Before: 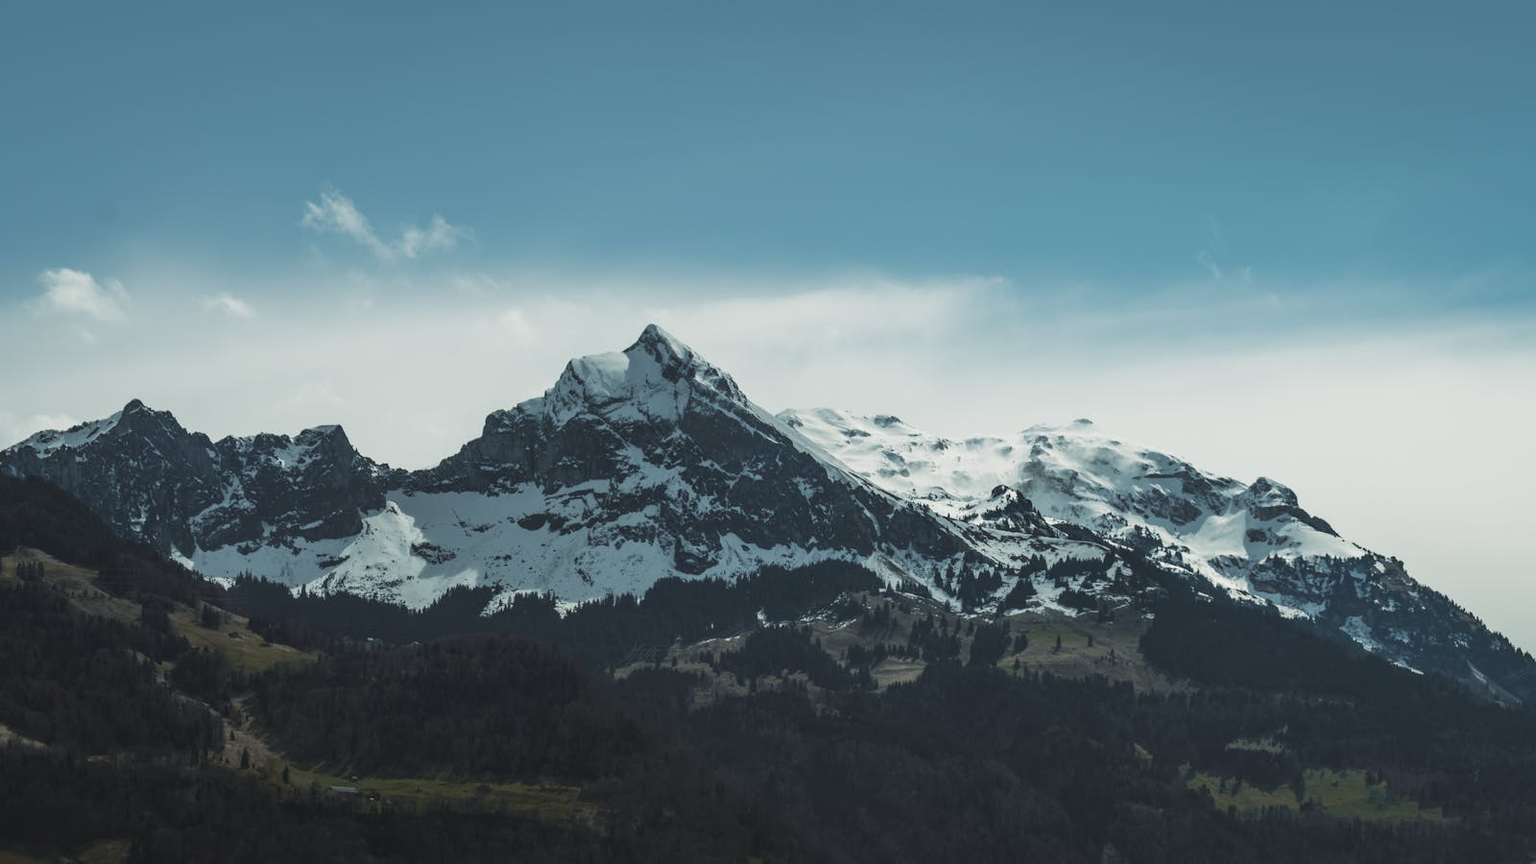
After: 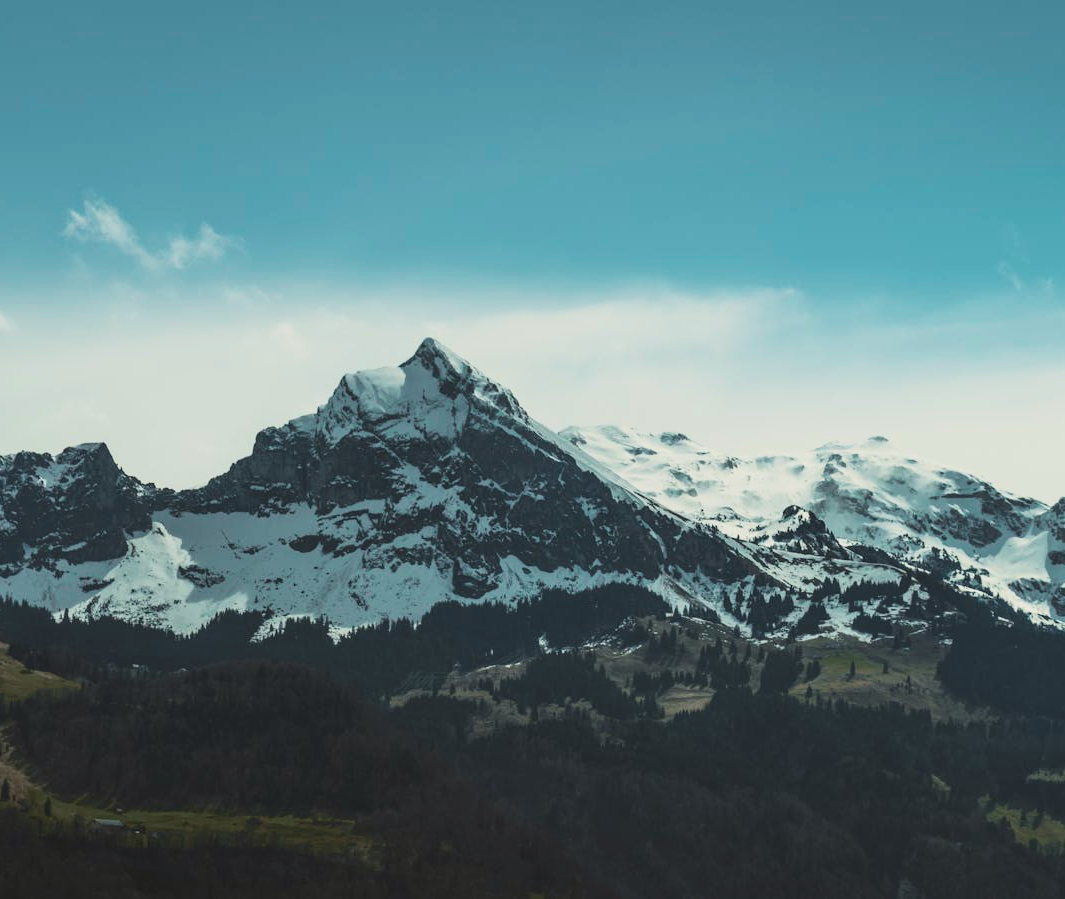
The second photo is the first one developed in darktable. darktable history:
crop and rotate: left 15.639%, right 17.784%
tone curve: curves: ch0 [(0, 0.049) (0.175, 0.178) (0.466, 0.498) (0.715, 0.767) (0.819, 0.851) (1, 0.961)]; ch1 [(0, 0) (0.437, 0.398) (0.476, 0.466) (0.505, 0.505) (0.534, 0.544) (0.595, 0.608) (0.641, 0.643) (1, 1)]; ch2 [(0, 0) (0.359, 0.379) (0.437, 0.44) (0.489, 0.495) (0.518, 0.537) (0.579, 0.579) (1, 1)], color space Lab, independent channels, preserve colors none
